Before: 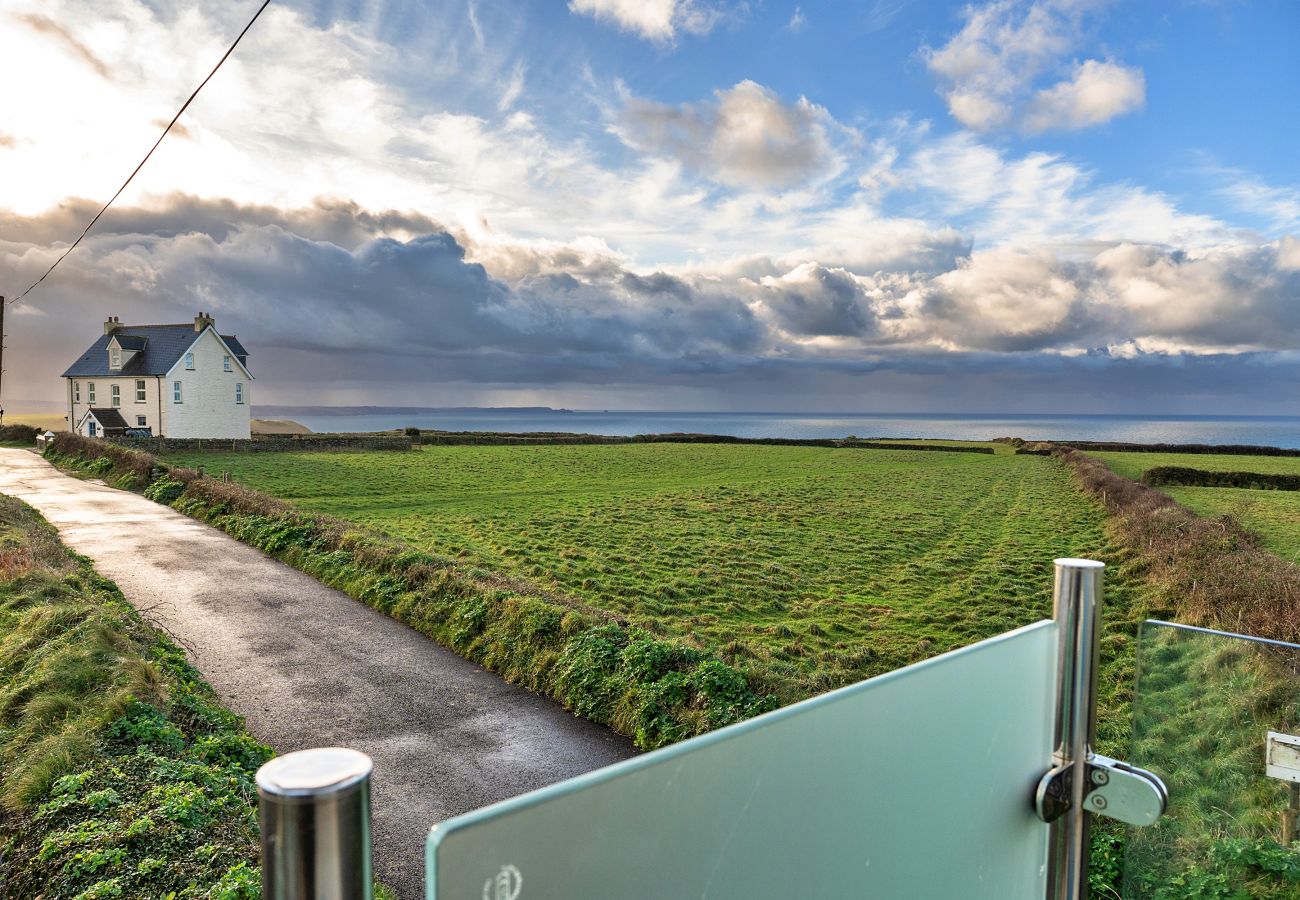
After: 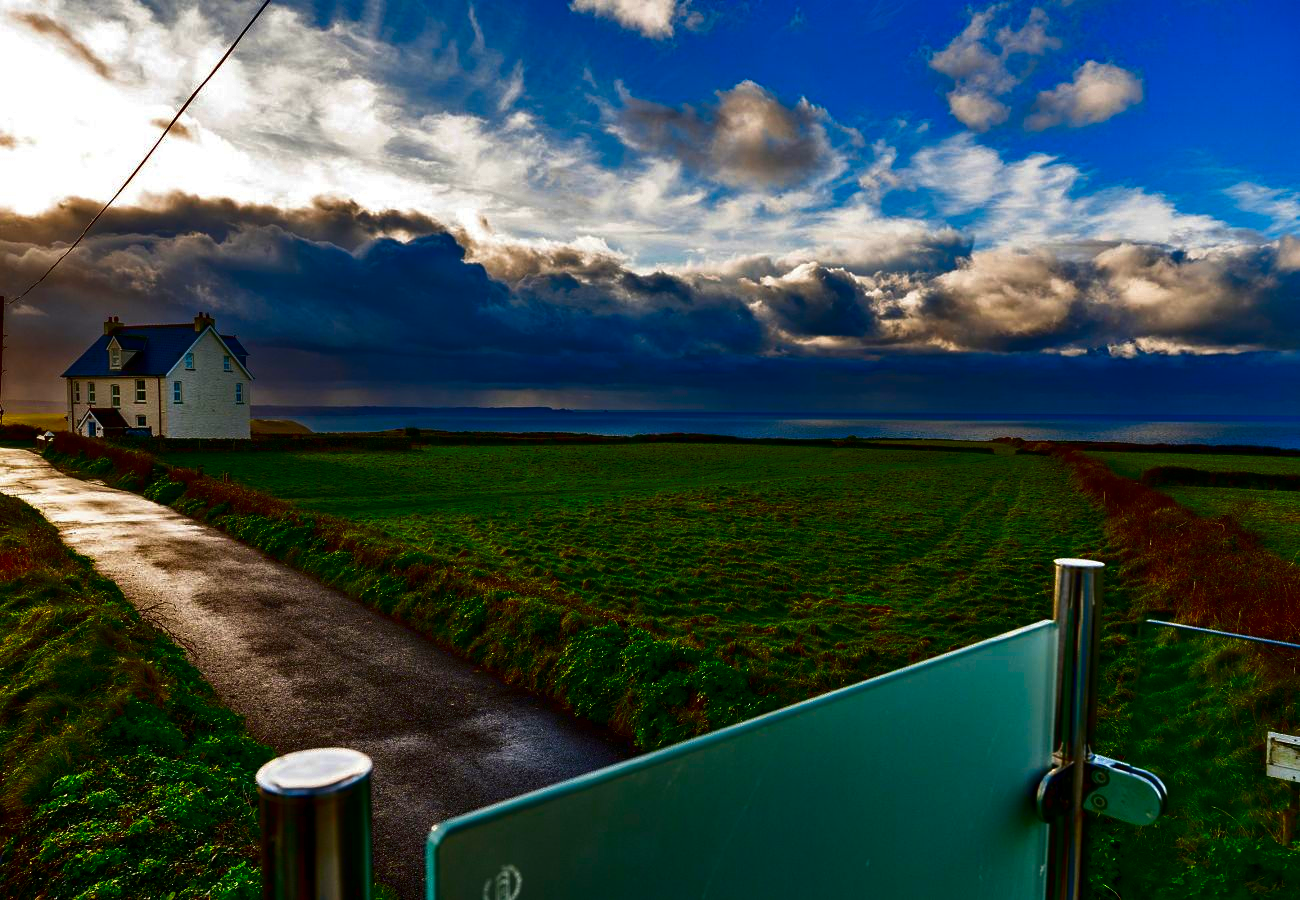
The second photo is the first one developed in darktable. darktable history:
contrast brightness saturation: brightness -0.992, saturation 0.986
